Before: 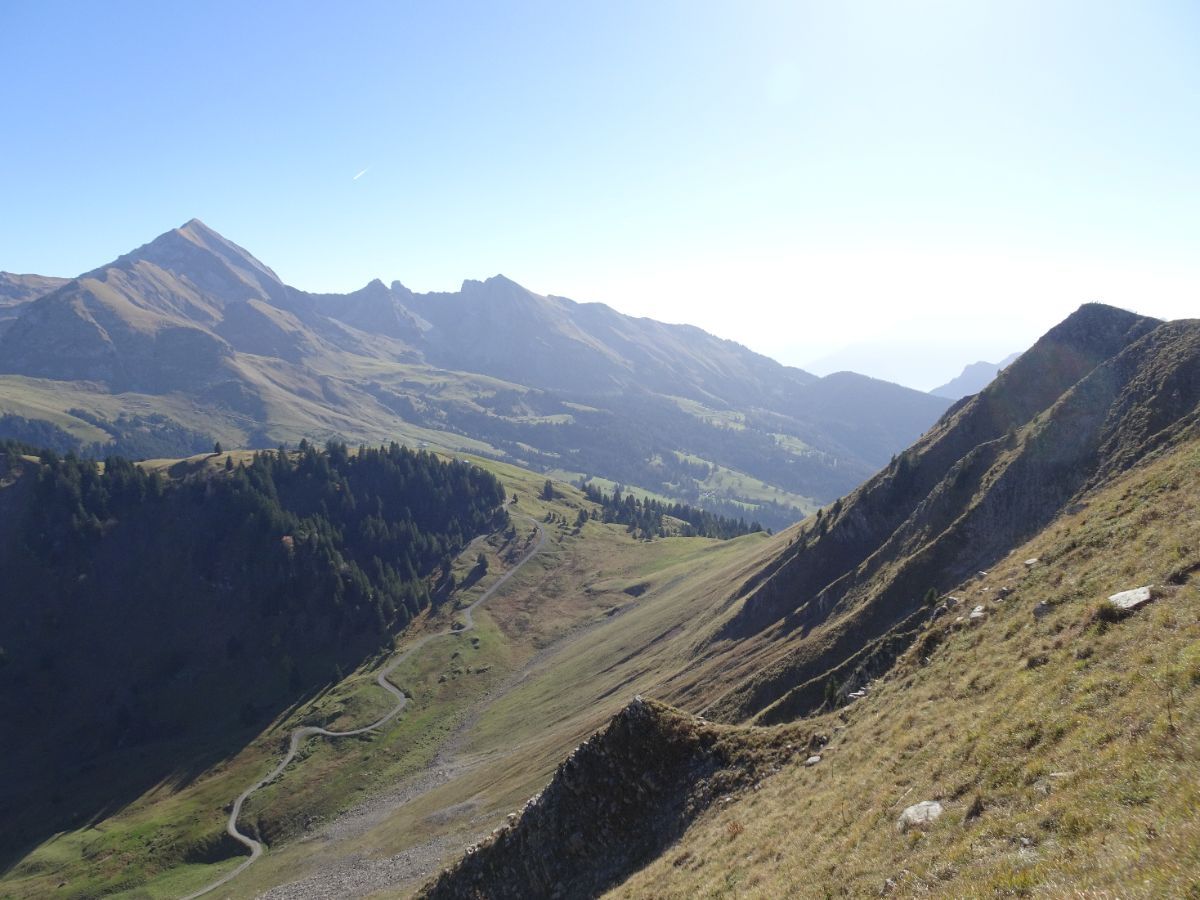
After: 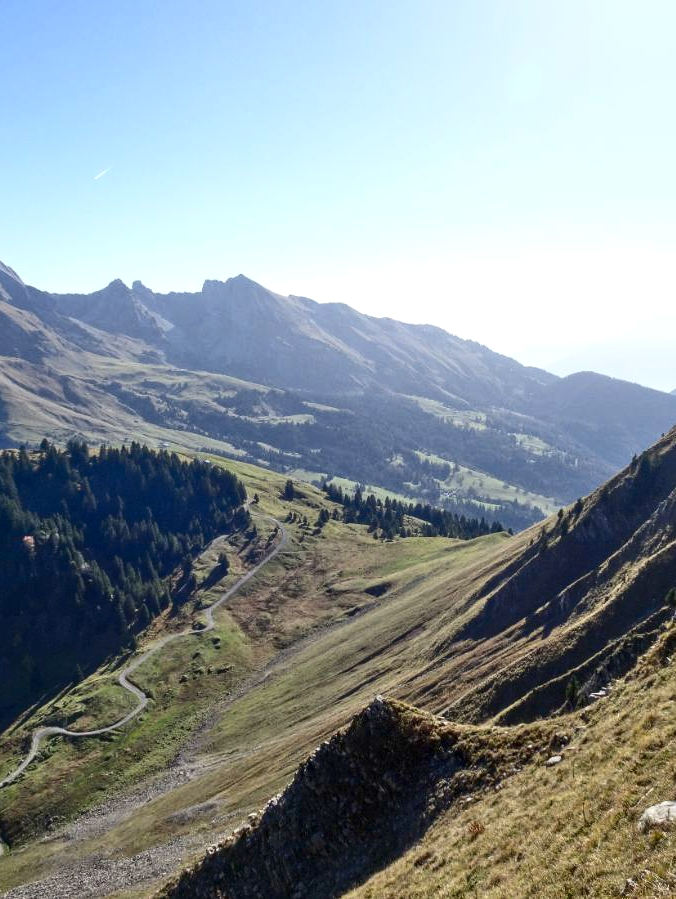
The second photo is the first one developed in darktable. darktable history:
tone equalizer: -7 EV 0.159 EV, -6 EV 0.6 EV, -5 EV 1.18 EV, -4 EV 1.3 EV, -3 EV 1.14 EV, -2 EV 0.6 EV, -1 EV 0.16 EV
local contrast: on, module defaults
contrast brightness saturation: contrast 0.236, brightness -0.241, saturation 0.144
crop: left 21.609%, right 22.014%, bottom 0.003%
